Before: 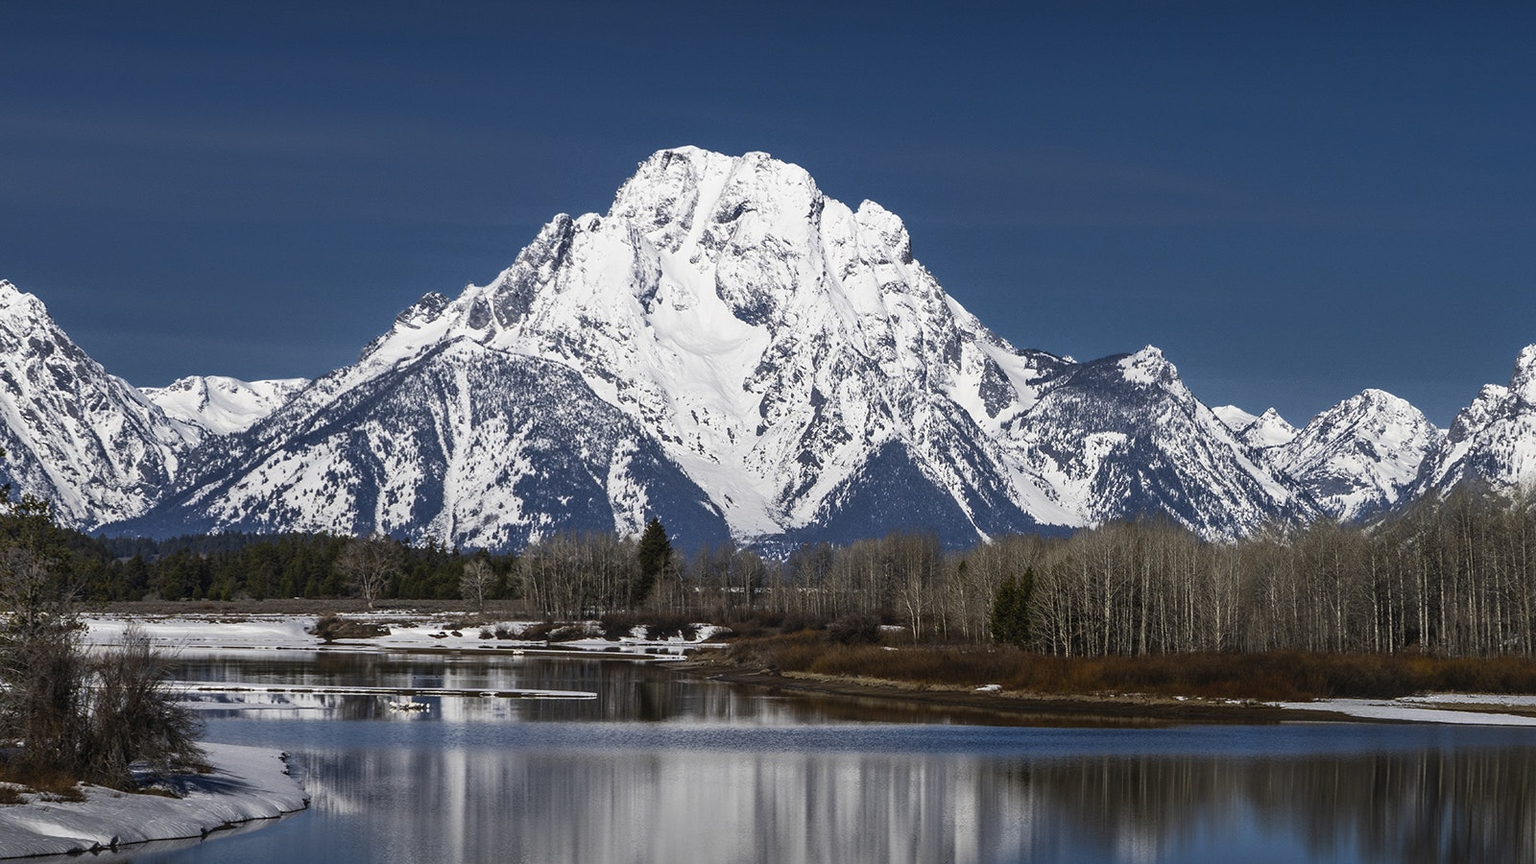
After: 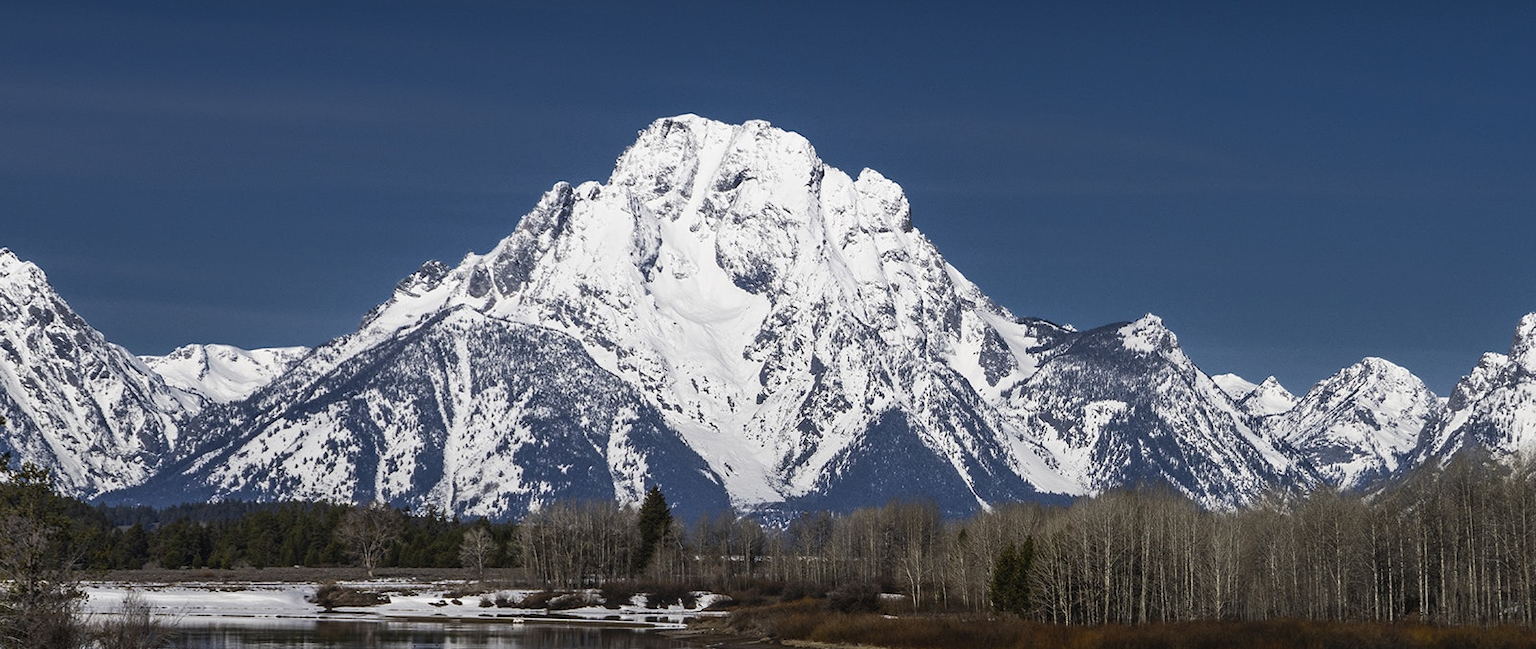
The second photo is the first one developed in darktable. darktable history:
crop: top 3.686%, bottom 20.989%
